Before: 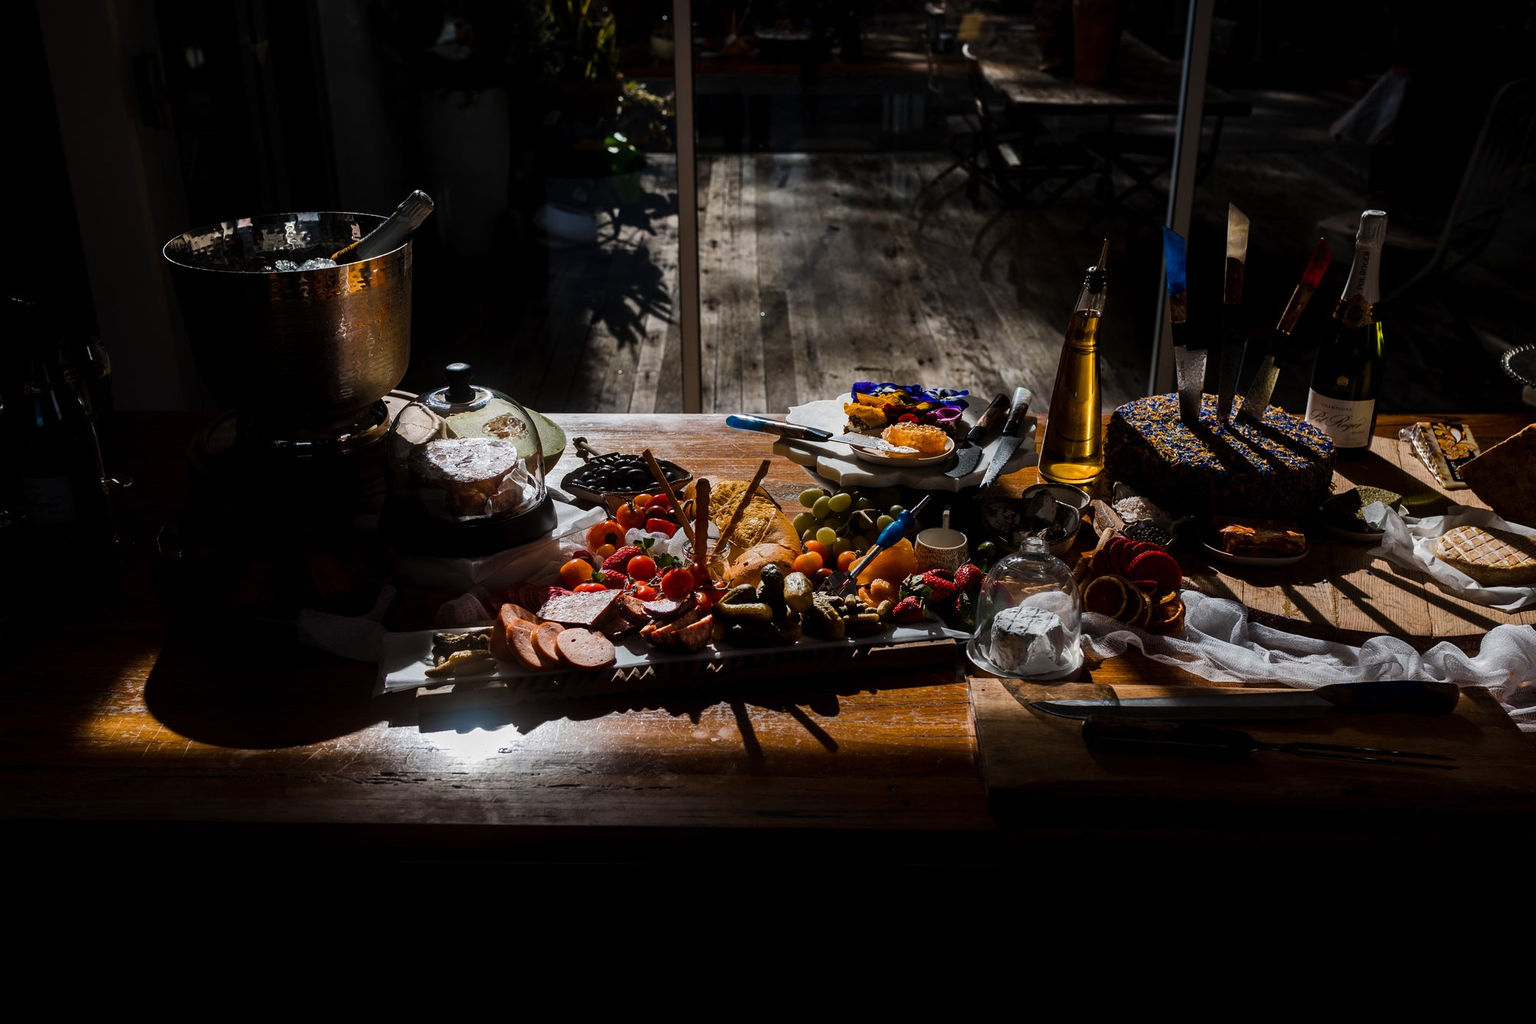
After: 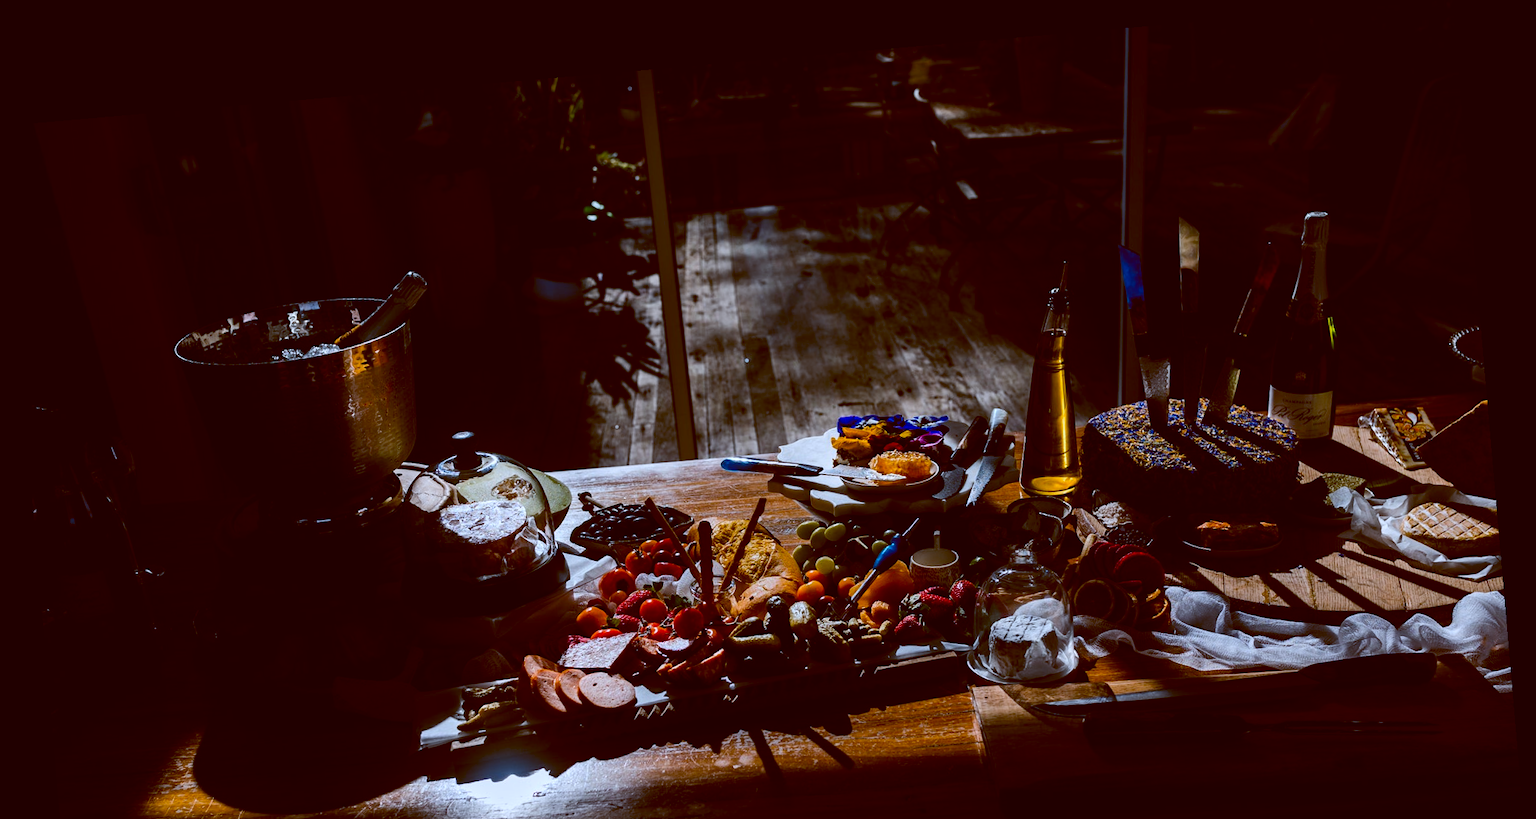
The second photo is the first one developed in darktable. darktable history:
contrast brightness saturation: contrast 0.13, brightness -0.05, saturation 0.16
white balance: red 0.954, blue 1.079
rotate and perspective: rotation -4.98°, automatic cropping off
color balance: lift [1, 1.015, 1.004, 0.985], gamma [1, 0.958, 0.971, 1.042], gain [1, 0.956, 0.977, 1.044]
crop: bottom 24.988%
